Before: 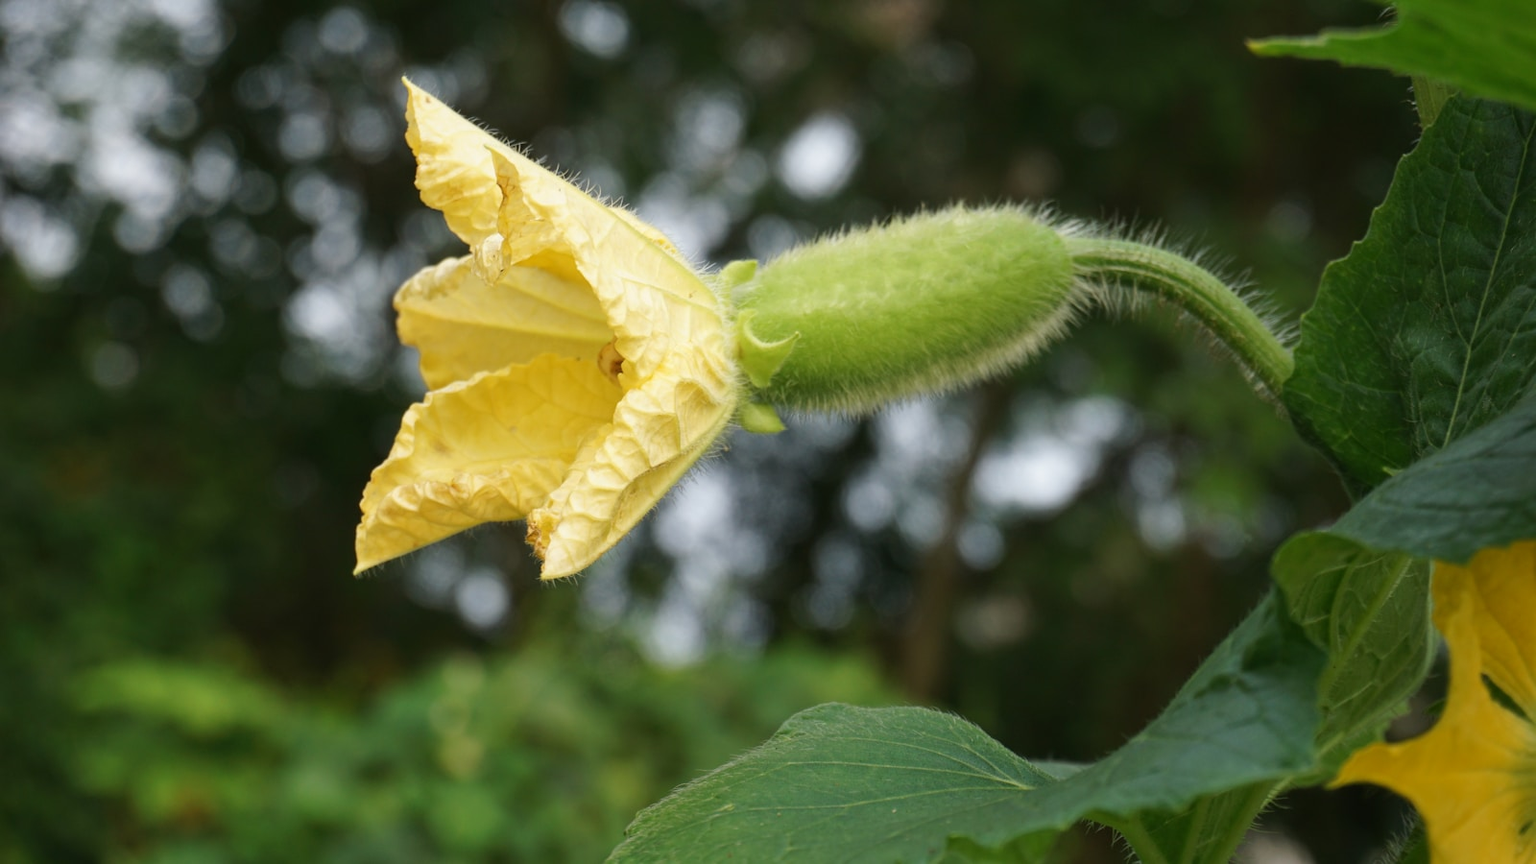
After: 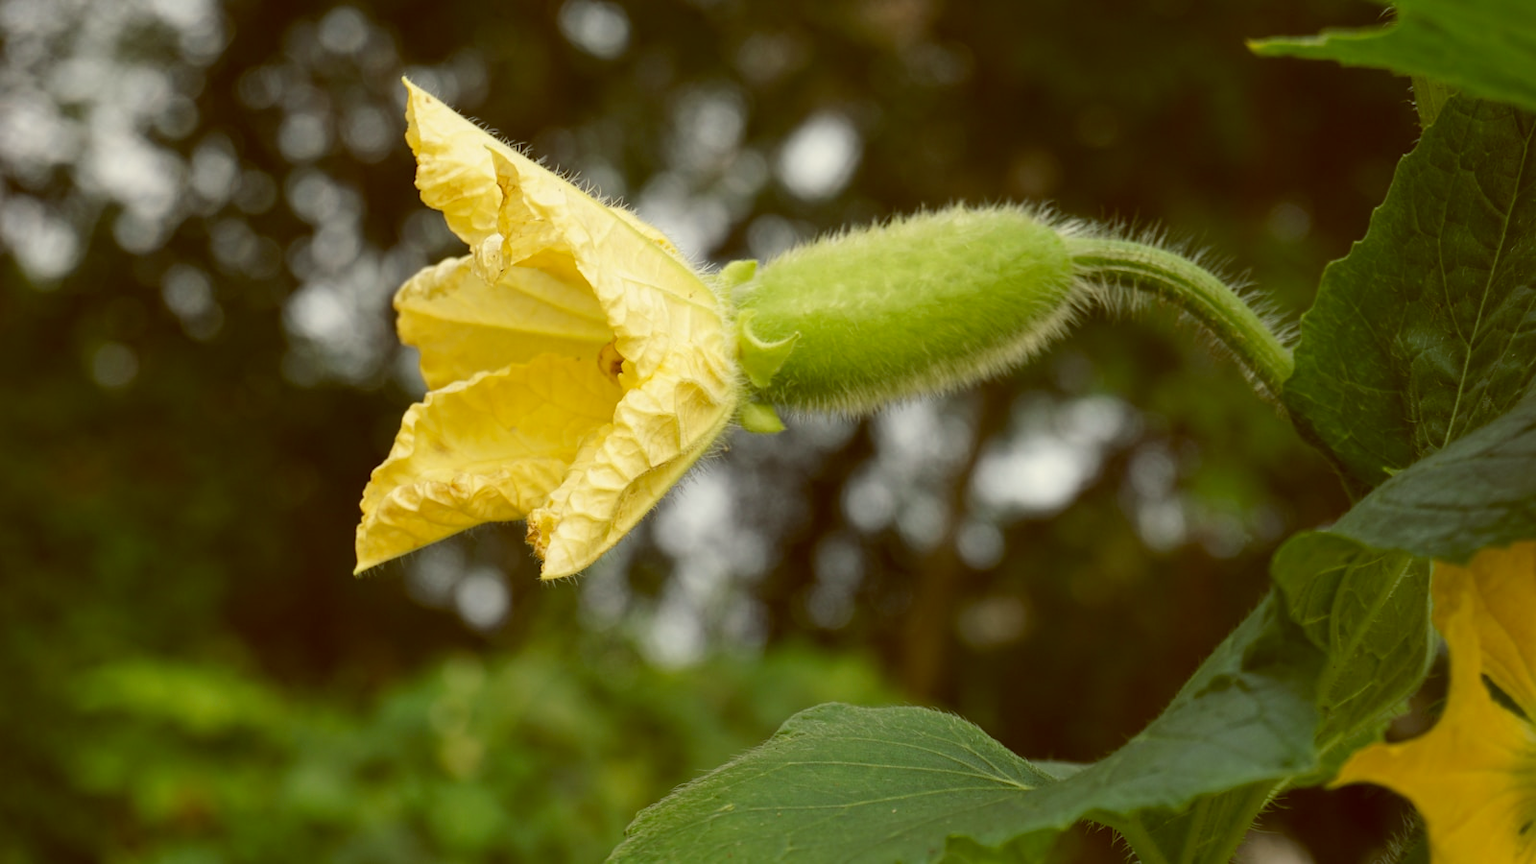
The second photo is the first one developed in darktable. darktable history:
color balance: lift [1.001, 1.007, 1, 0.993], gamma [1.023, 1.026, 1.01, 0.974], gain [0.964, 1.059, 1.073, 0.927]
white balance: emerald 1
